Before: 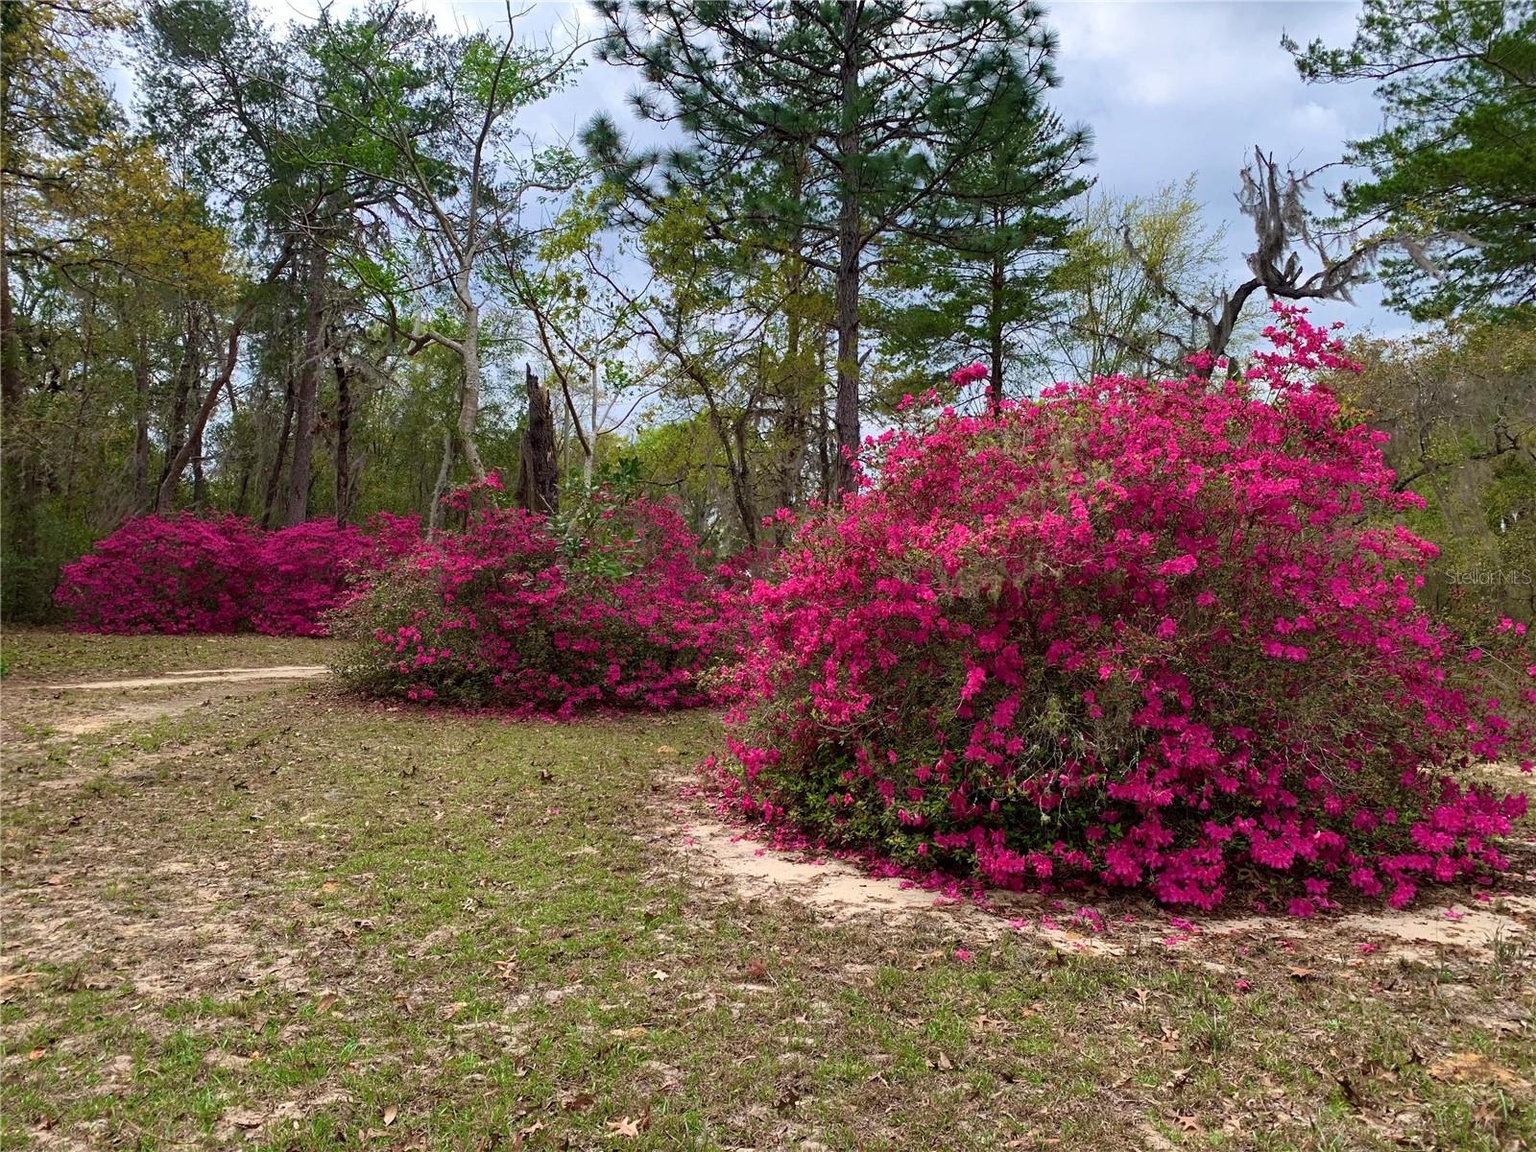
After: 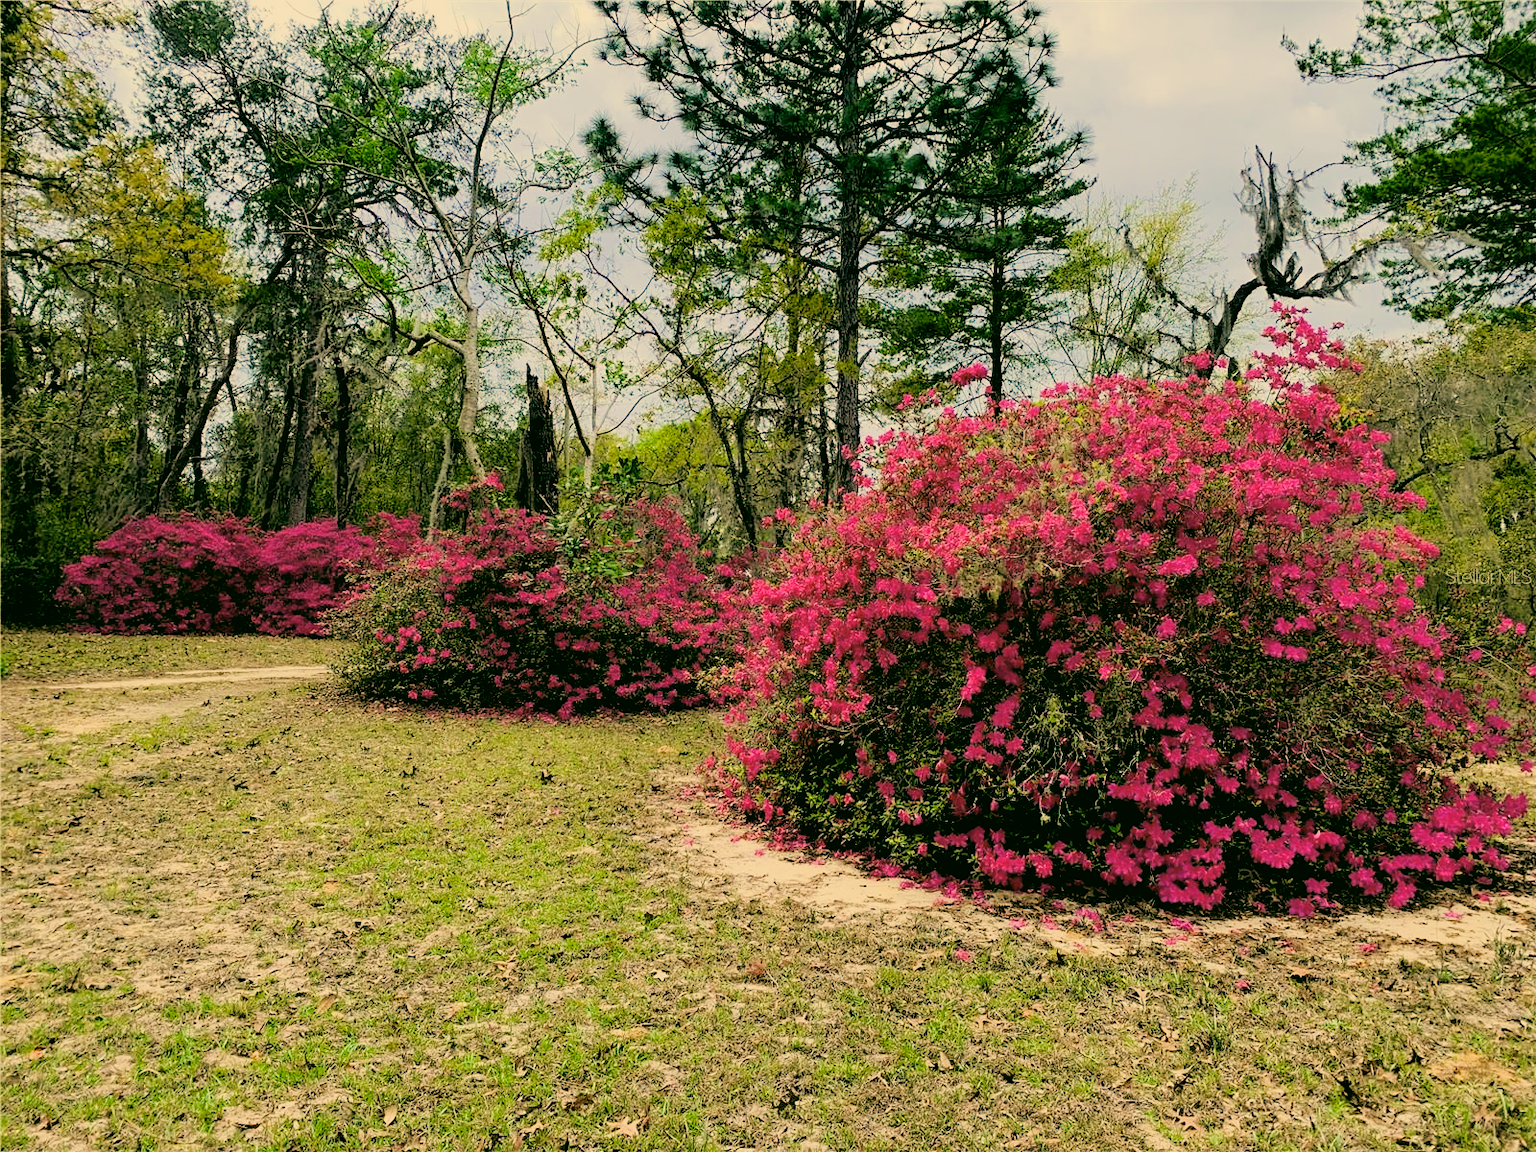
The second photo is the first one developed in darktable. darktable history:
color correction: highlights a* 5.3, highlights b* 24.26, shadows a* -15.58, shadows b* 4.02
filmic rgb: black relative exposure -3.21 EV, white relative exposure 7.02 EV, hardness 1.46, contrast 1.35
exposure: exposure 0.766 EV, compensate highlight preservation false
